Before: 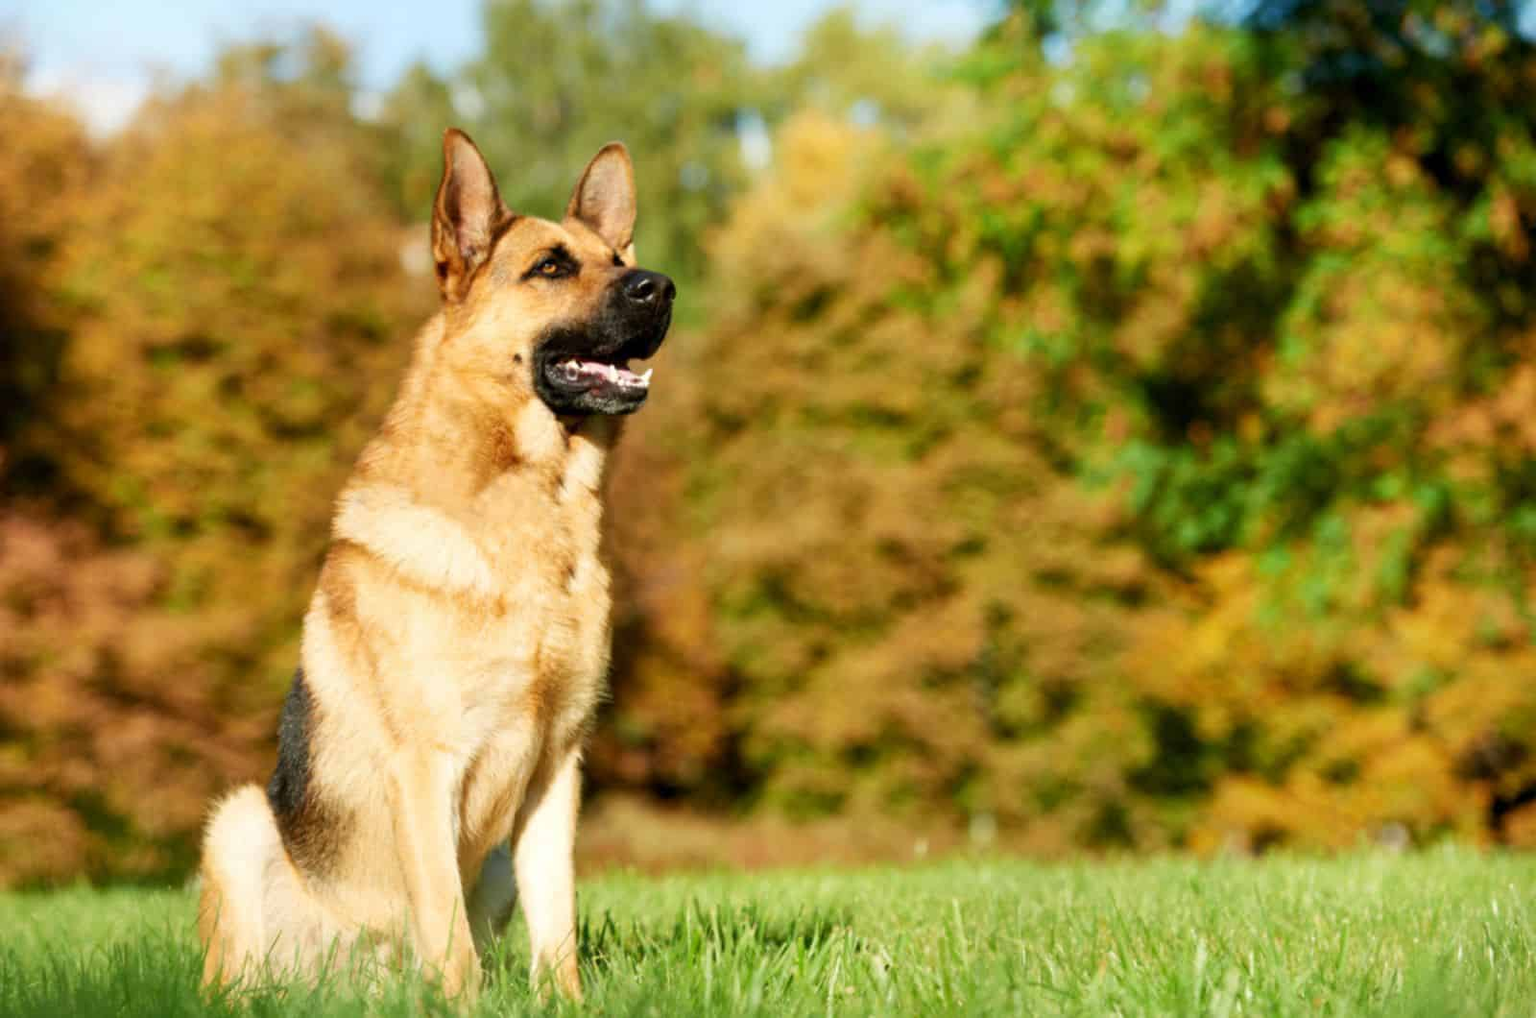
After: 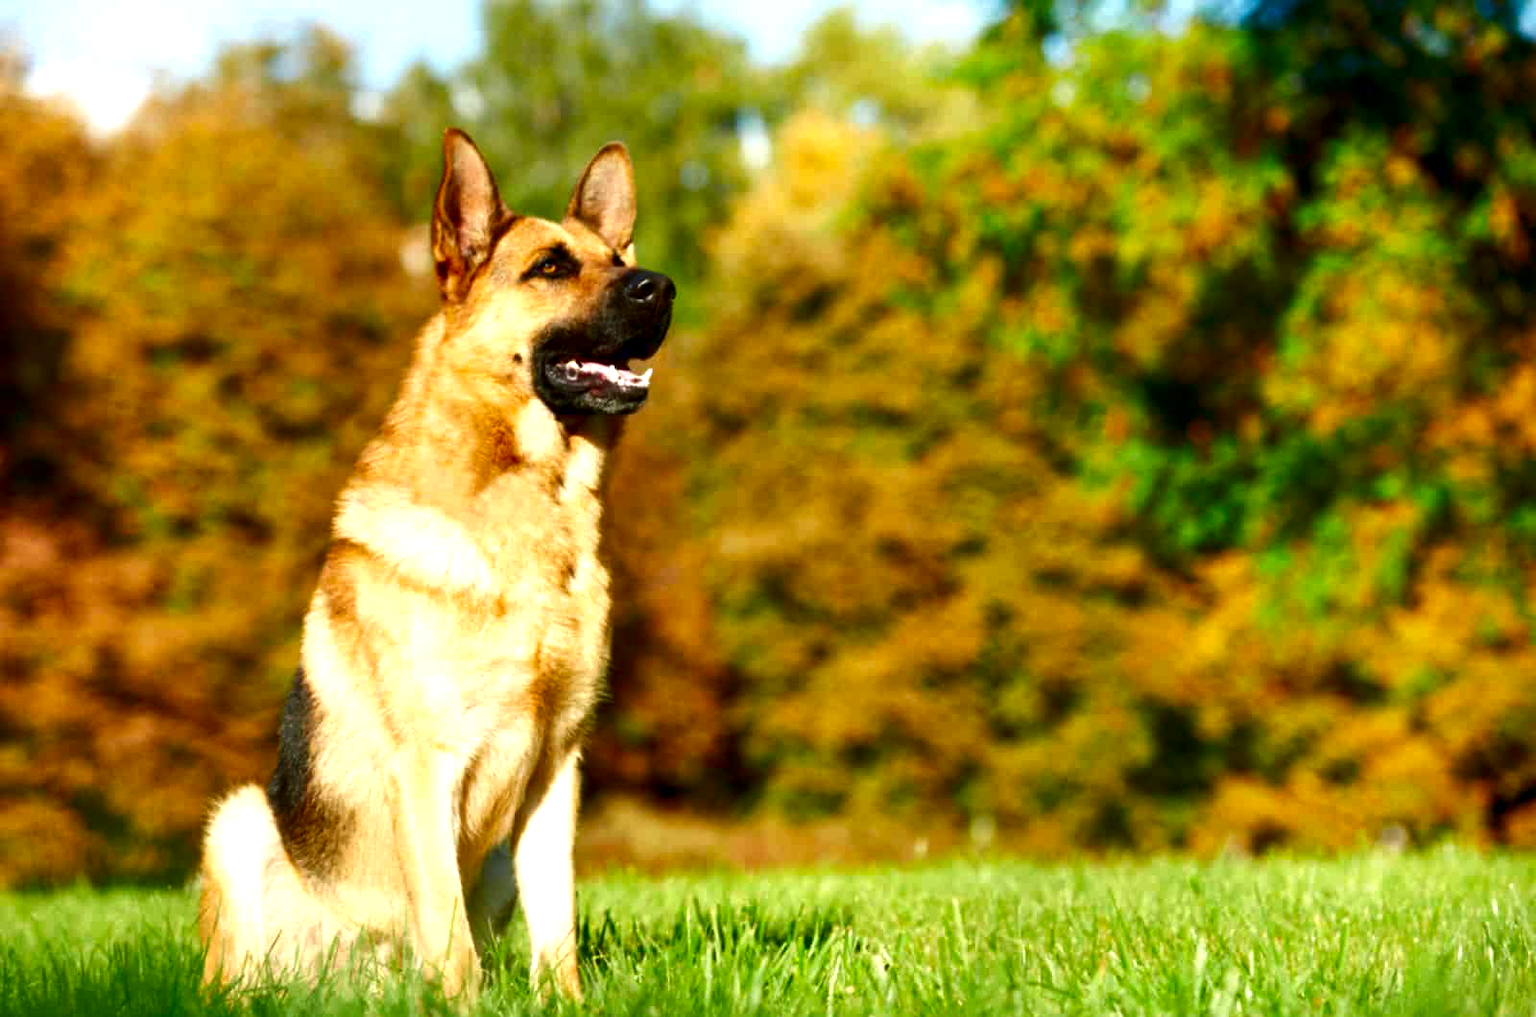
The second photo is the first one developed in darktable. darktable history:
exposure: exposure 0.492 EV, compensate highlight preservation false
contrast brightness saturation: brightness -0.249, saturation 0.204
